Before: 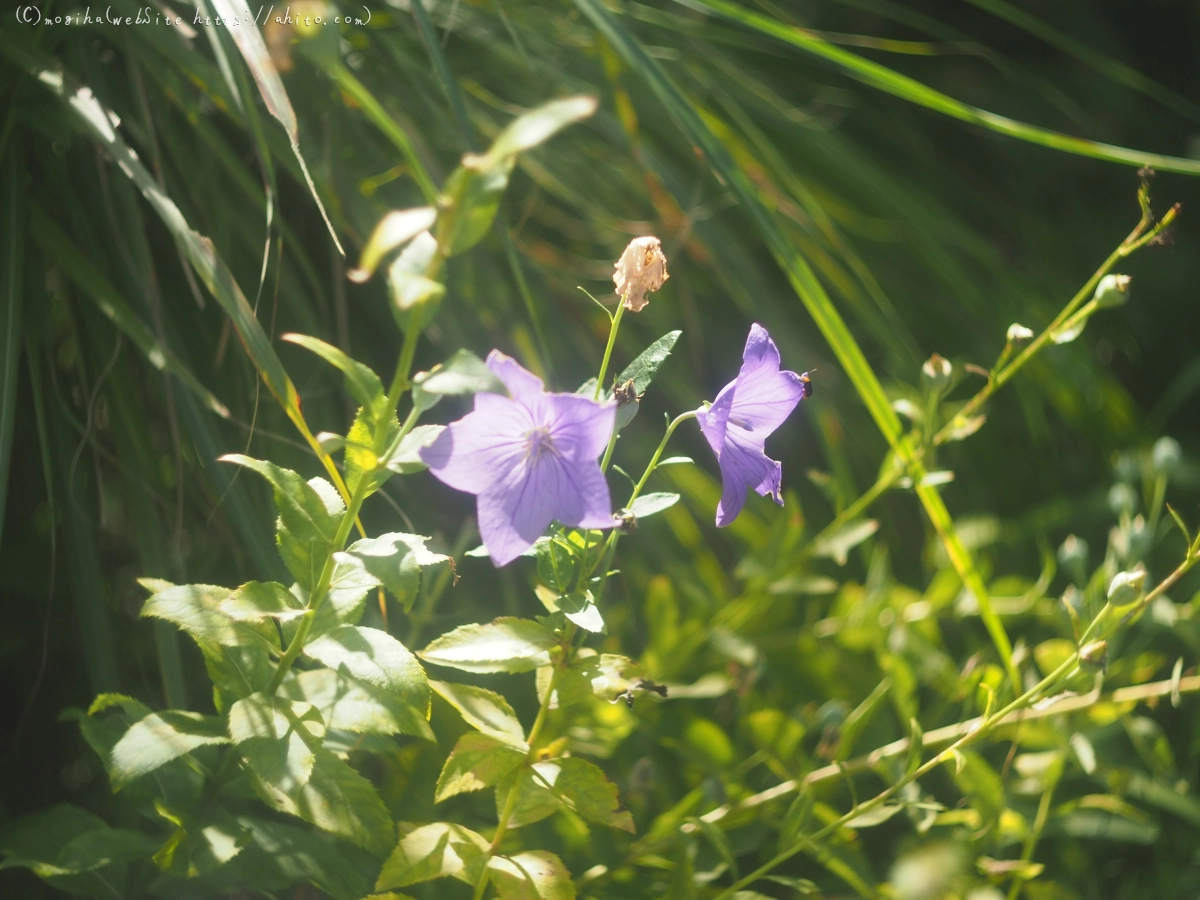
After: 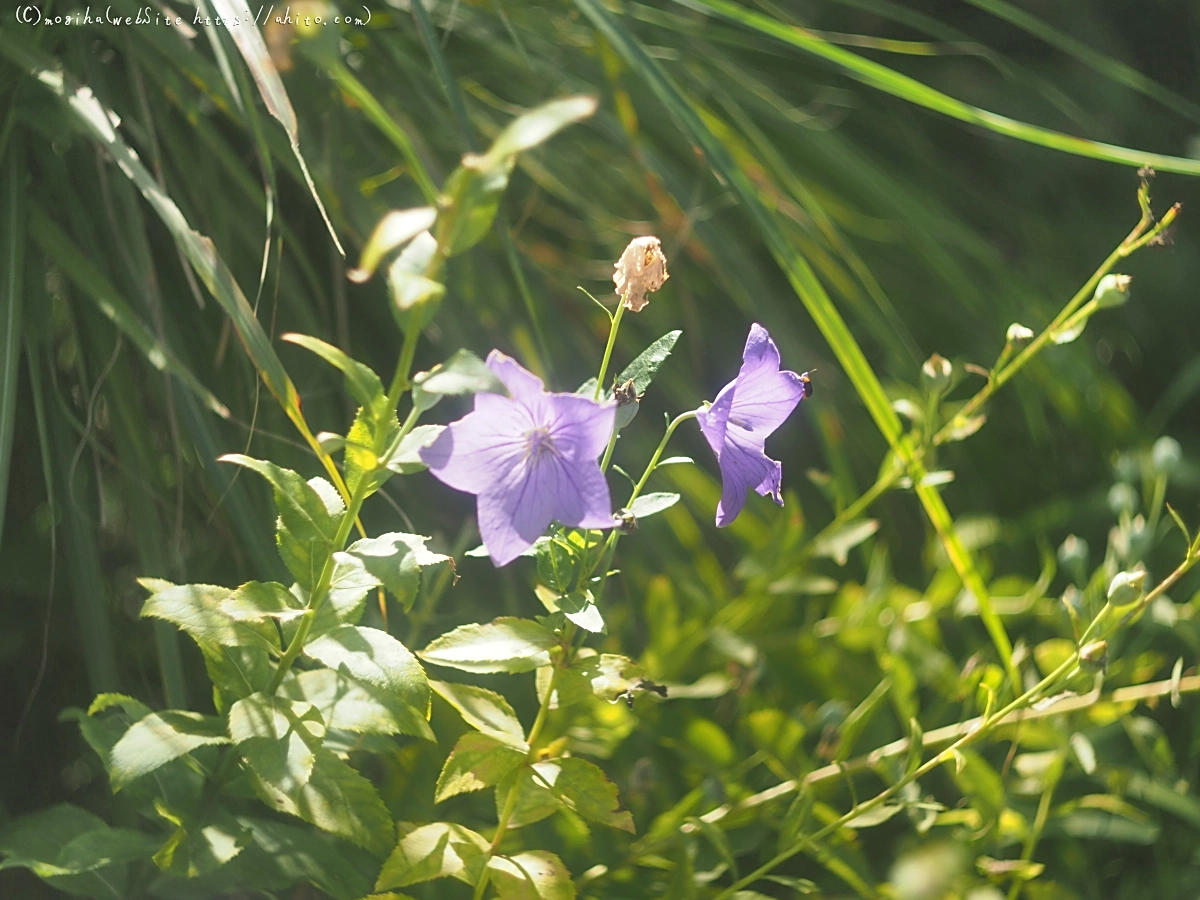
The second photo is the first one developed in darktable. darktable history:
shadows and highlights: shadows 60, soften with gaussian
sharpen: on, module defaults
